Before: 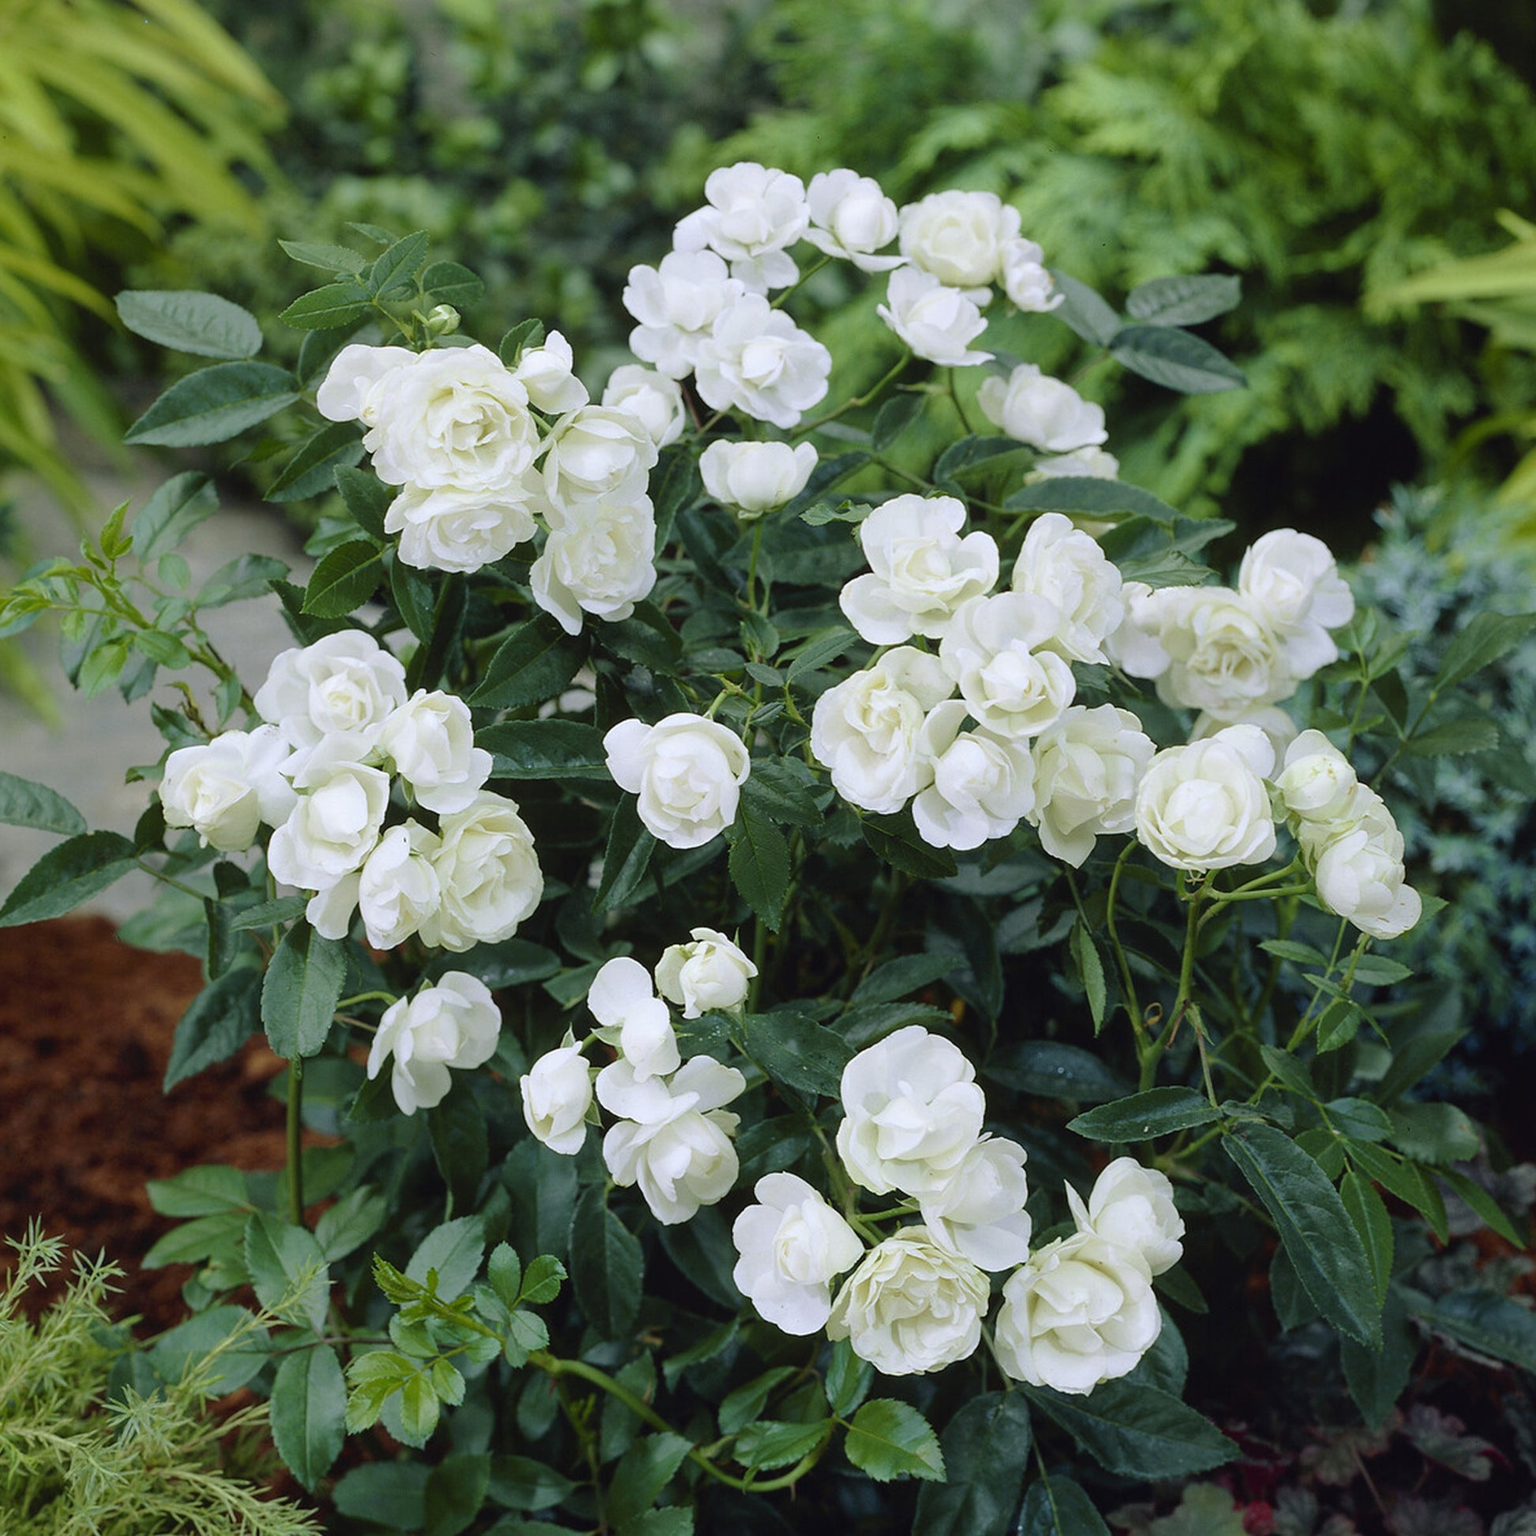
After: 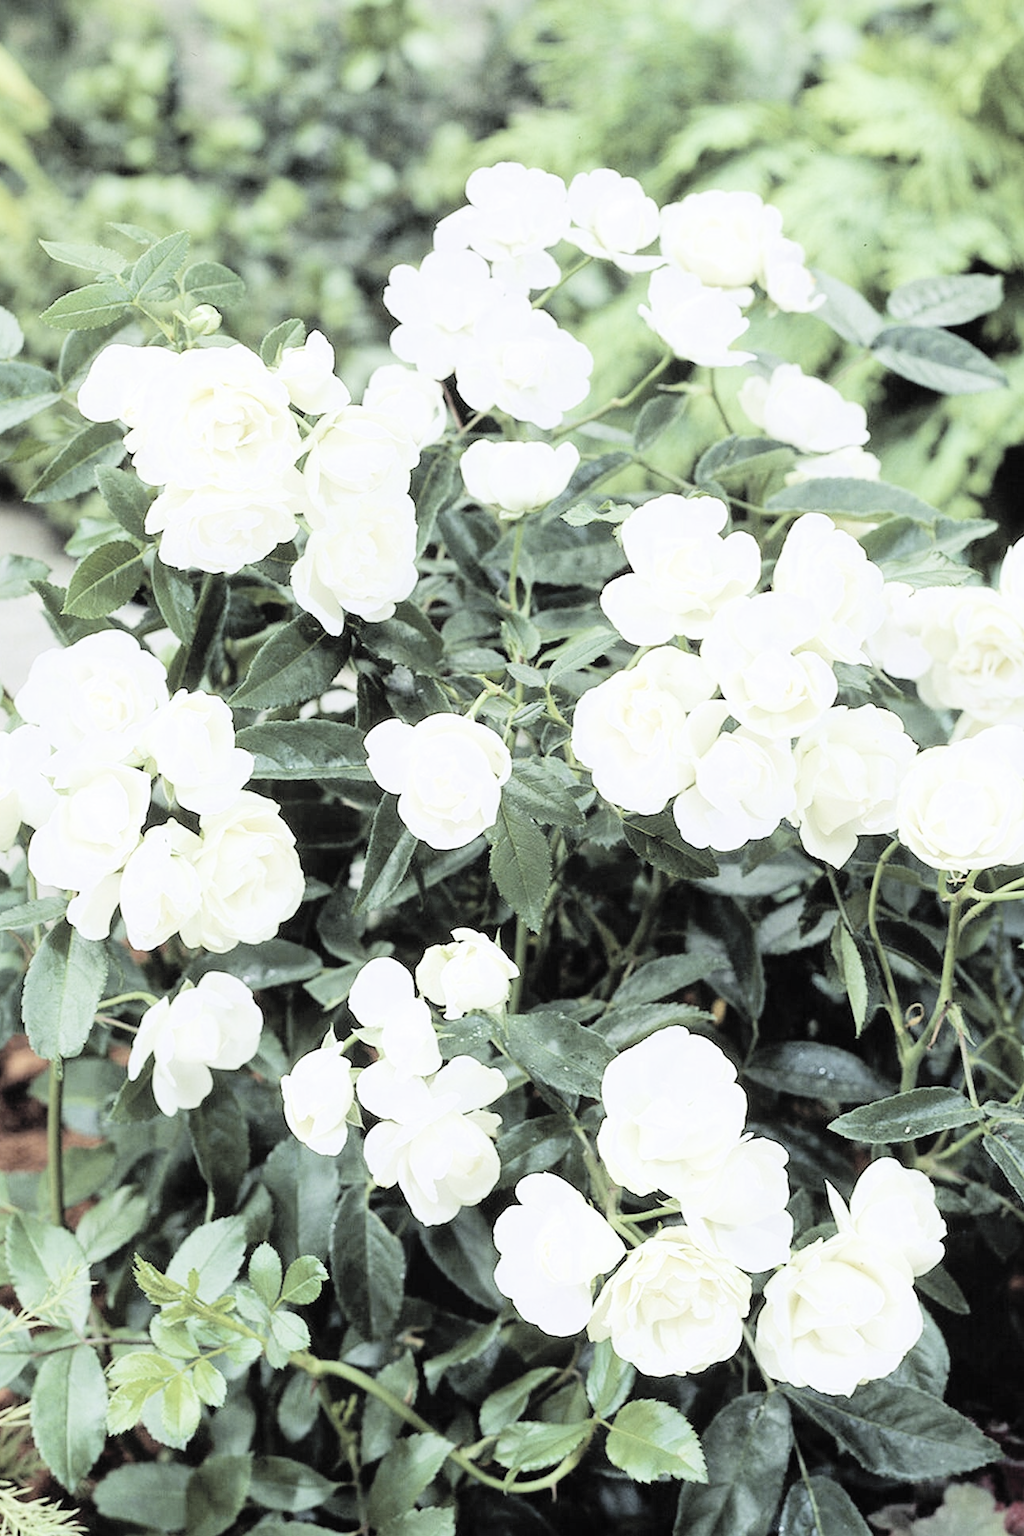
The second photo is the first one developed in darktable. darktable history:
filmic rgb: black relative exposure -5.08 EV, white relative exposure 3.99 EV, threshold 2.97 EV, hardness 2.9, contrast 1.301, enable highlight reconstruction true
contrast brightness saturation: brightness 0.185, saturation -0.495
crop and rotate: left 15.603%, right 17.737%
exposure: black level correction 0.001, exposure 1.72 EV, compensate exposure bias true, compensate highlight preservation false
